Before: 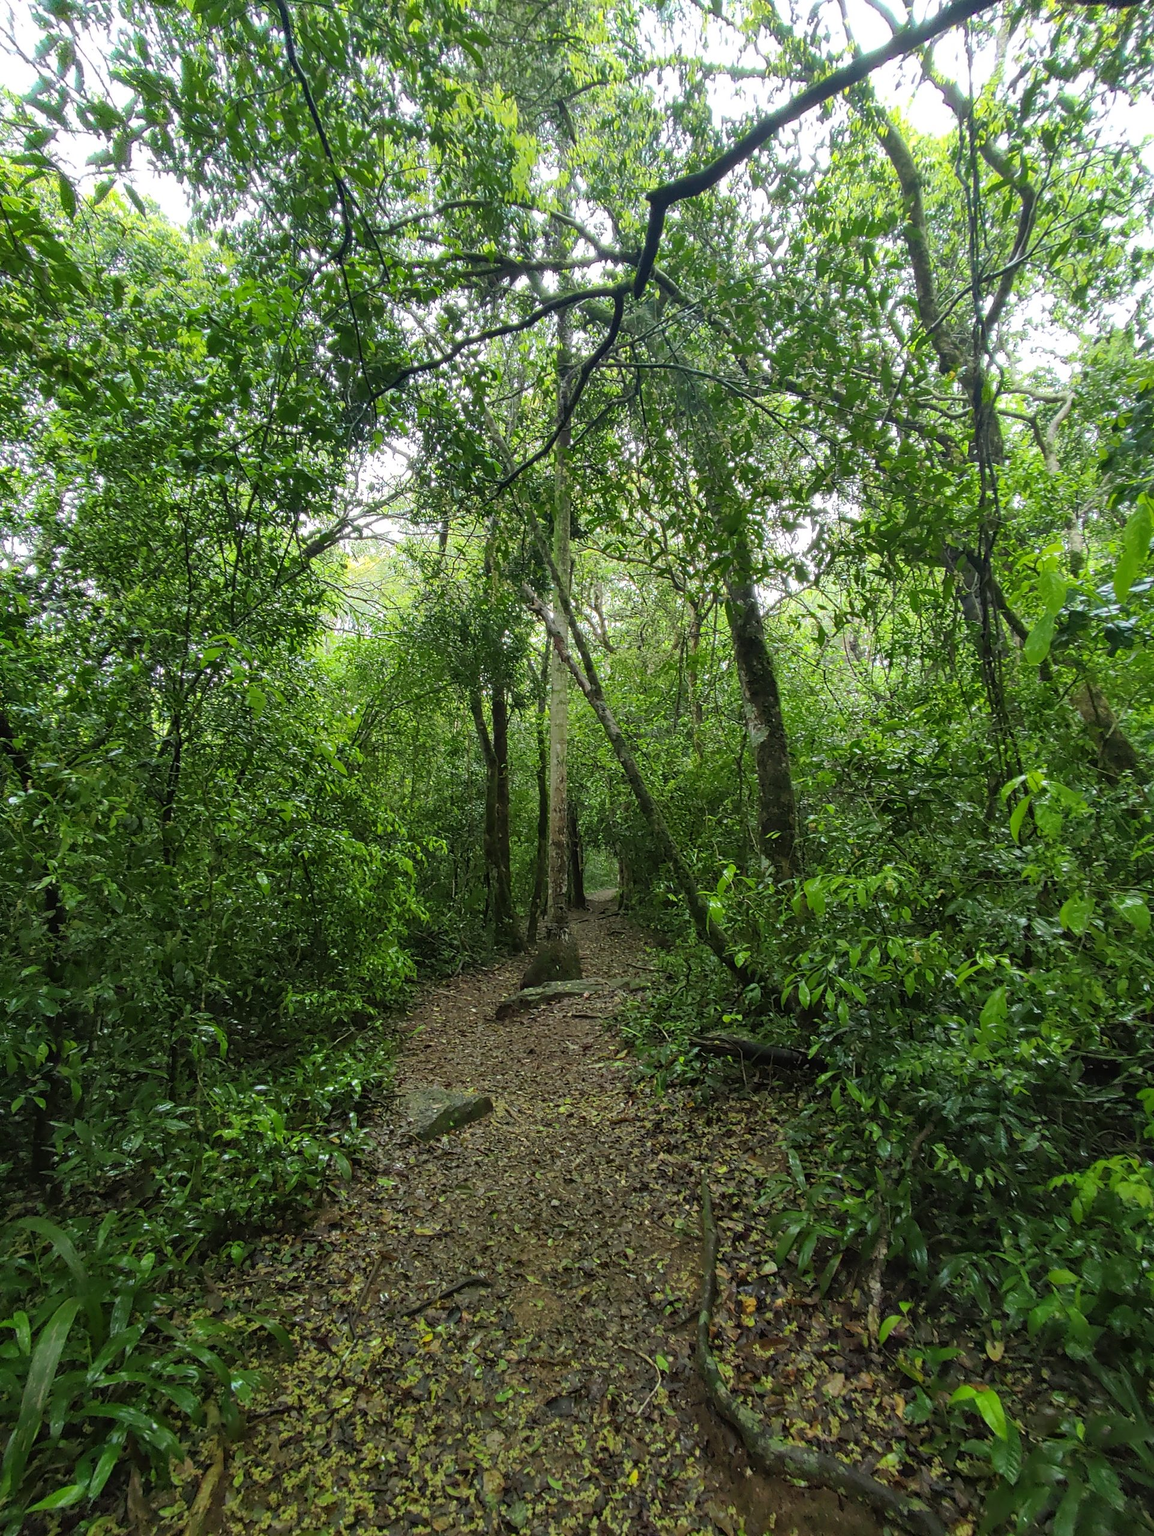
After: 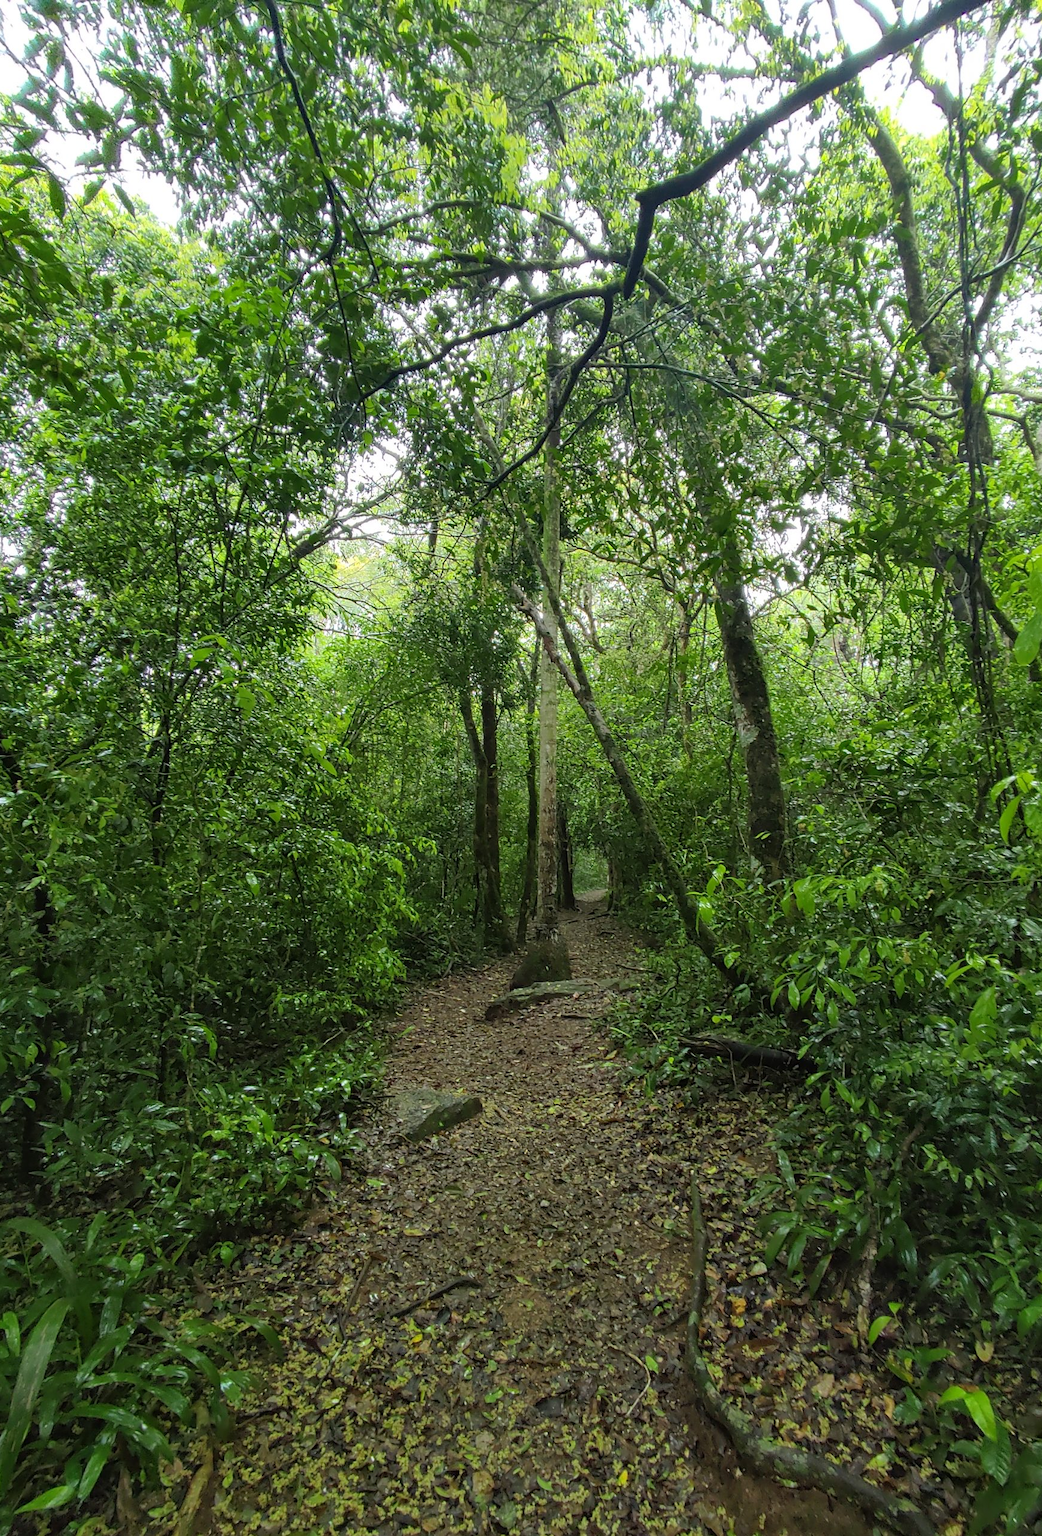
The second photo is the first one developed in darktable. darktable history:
crop and rotate: left 0.996%, right 8.68%
levels: white 99.94%
